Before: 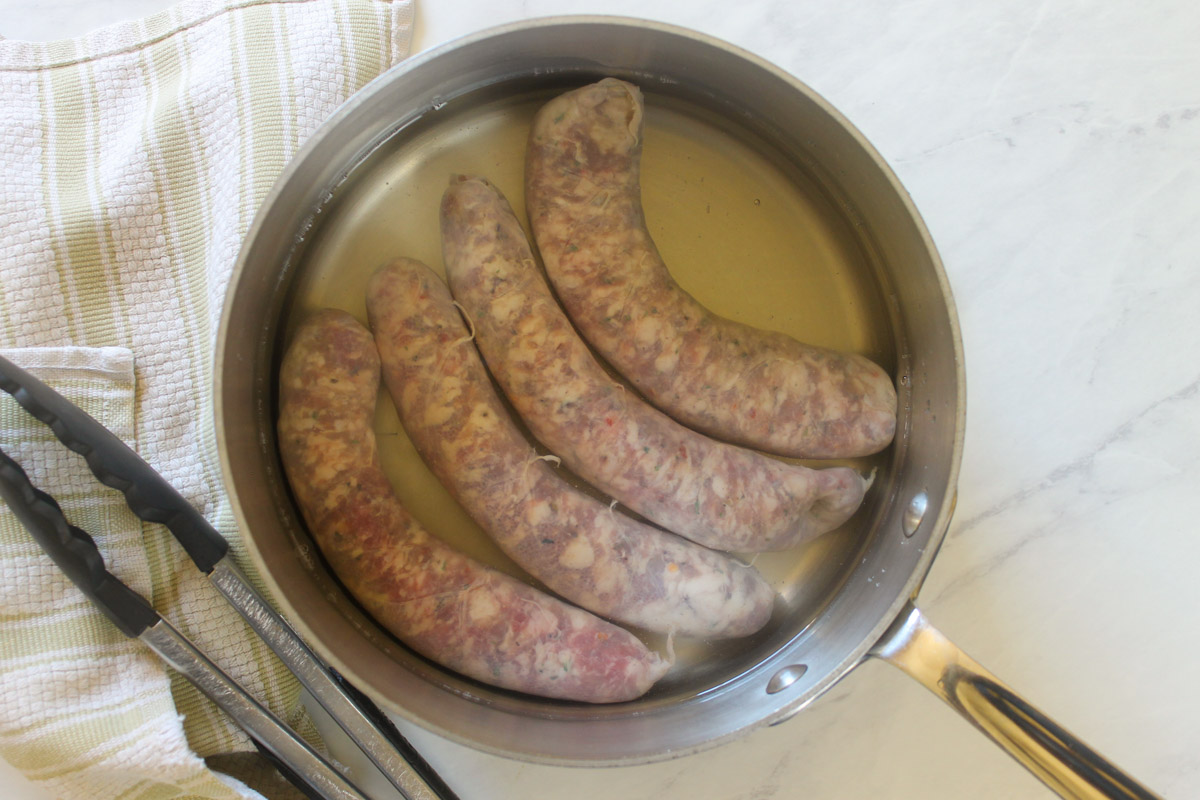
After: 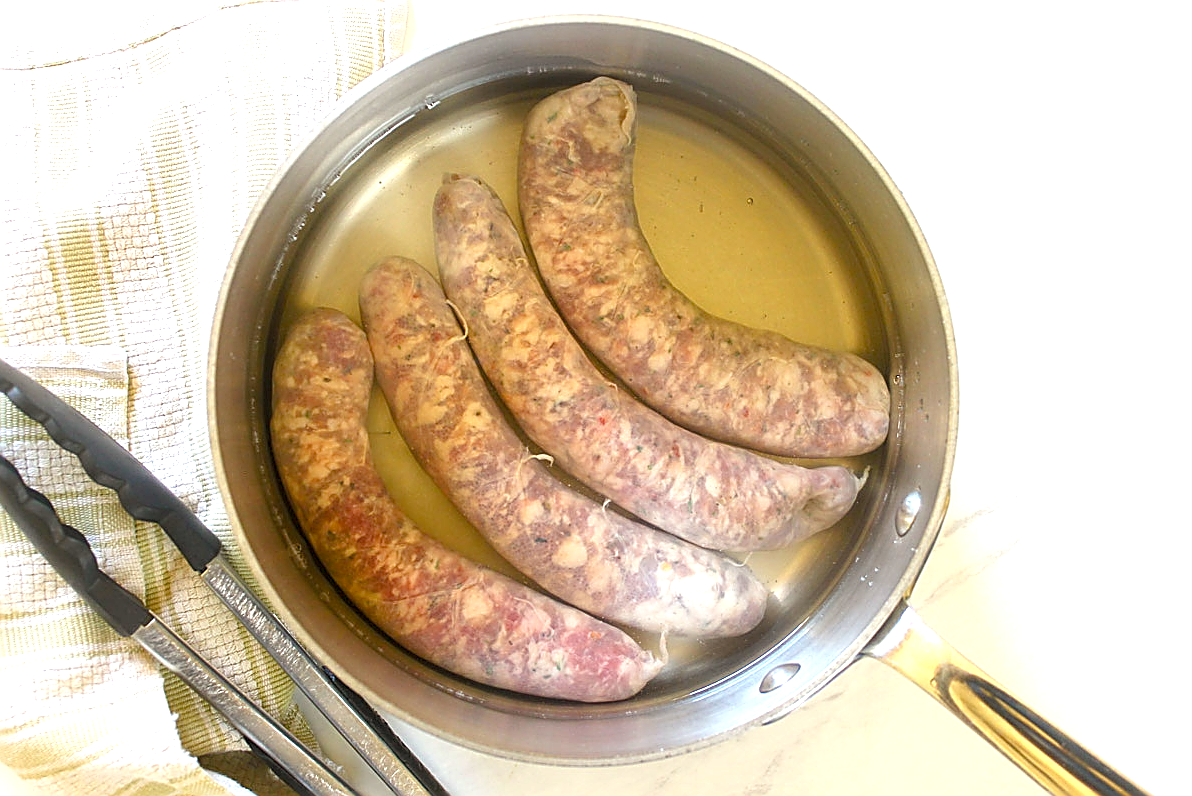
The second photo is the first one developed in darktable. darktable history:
color balance rgb: perceptual saturation grading › global saturation 20%, perceptual saturation grading › highlights -25.859%, perceptual saturation grading › shadows 24.489%, global vibrance 20%
exposure: exposure 1 EV, compensate highlight preservation false
crop and rotate: left 0.658%, top 0.126%, bottom 0.252%
sharpen: radius 1.64, amount 1.307
local contrast: highlights 103%, shadows 98%, detail 119%, midtone range 0.2
